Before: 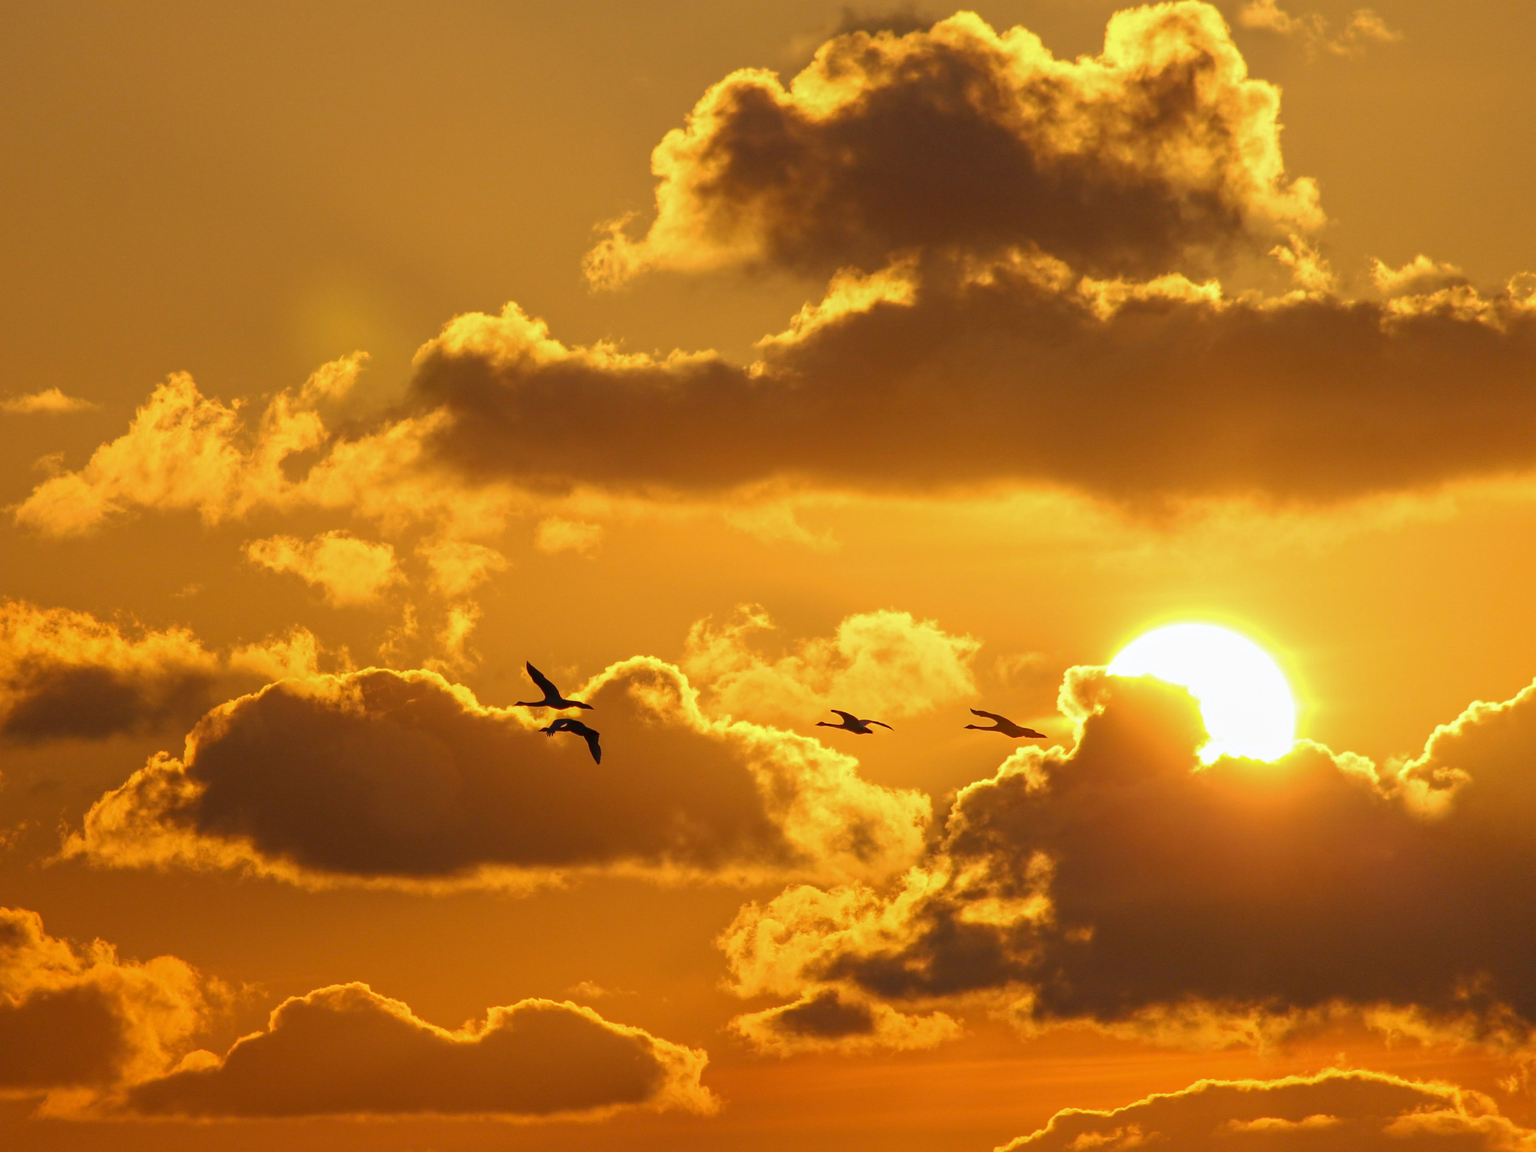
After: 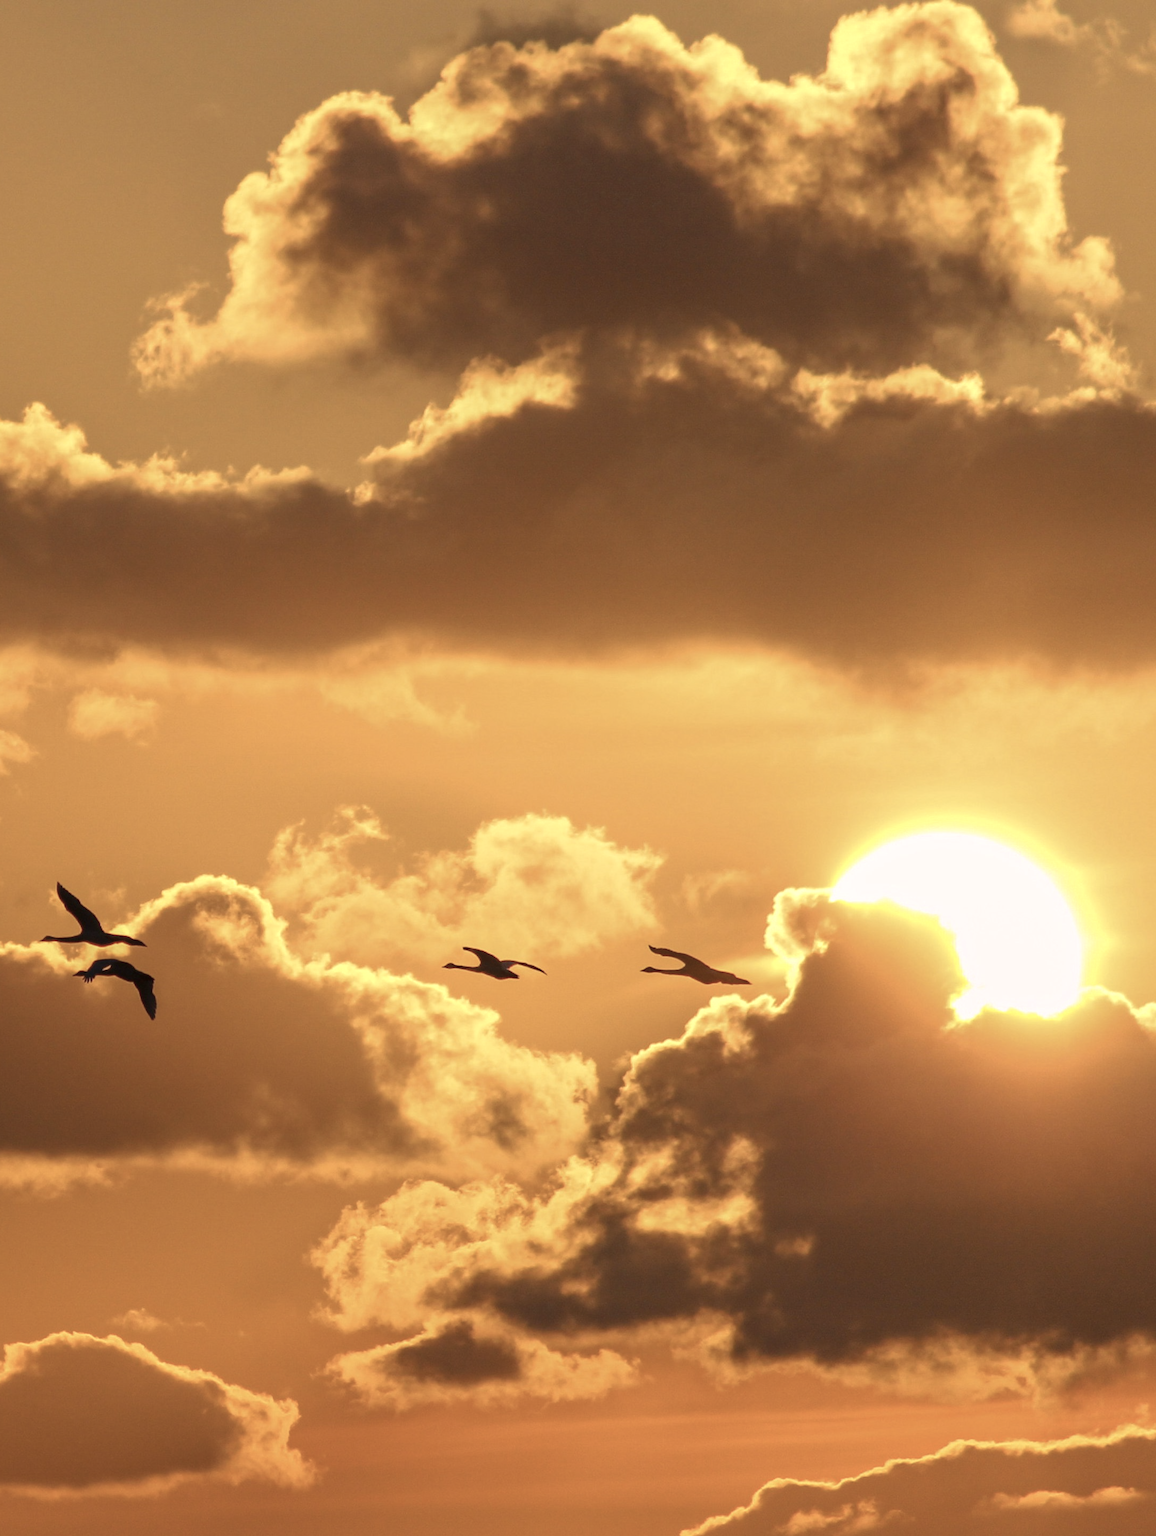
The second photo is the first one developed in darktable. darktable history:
color zones: curves: ch0 [(0, 0.425) (0.143, 0.422) (0.286, 0.42) (0.429, 0.419) (0.571, 0.419) (0.714, 0.42) (0.857, 0.422) (1, 0.425)], mix -132.32%
crop: left 31.536%, top 0.004%, right 11.997%
color correction: highlights a* 5.49, highlights b* 5.22, saturation 0.644
